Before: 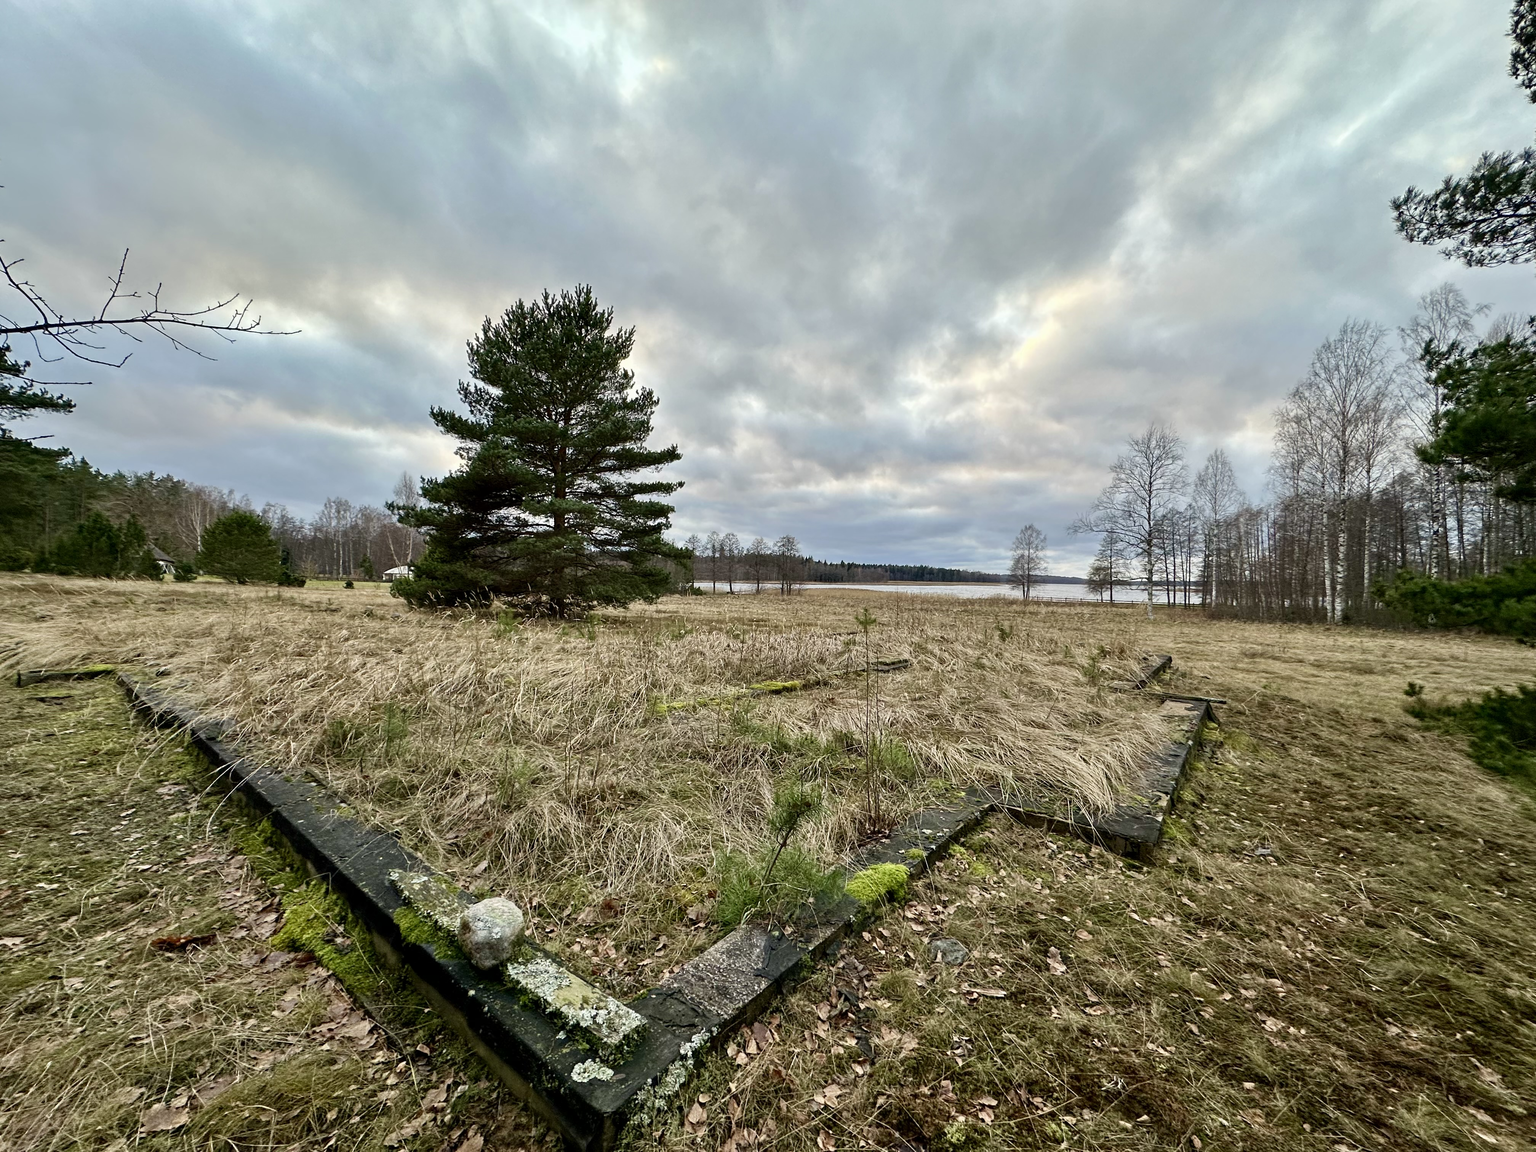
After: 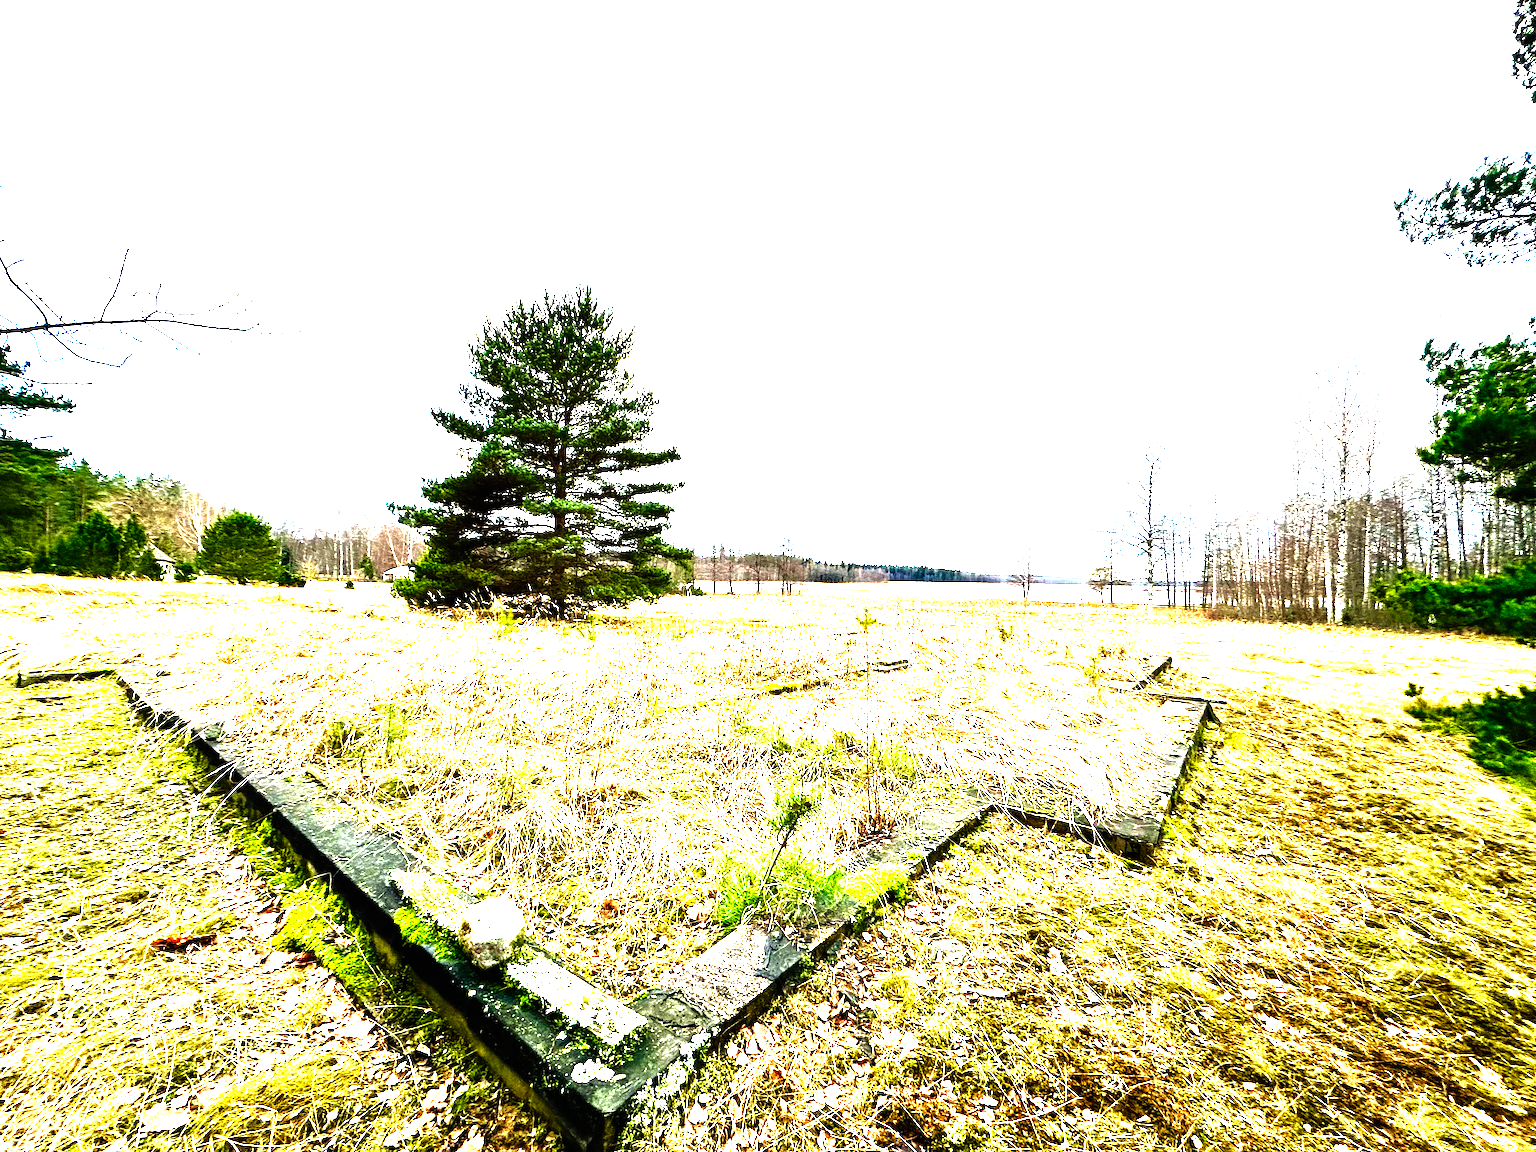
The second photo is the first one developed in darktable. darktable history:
levels: levels [0, 0.281, 0.562]
base curve: curves: ch0 [(0, 0) (0.007, 0.004) (0.027, 0.03) (0.046, 0.07) (0.207, 0.54) (0.442, 0.872) (0.673, 0.972) (1, 1)], preserve colors none
